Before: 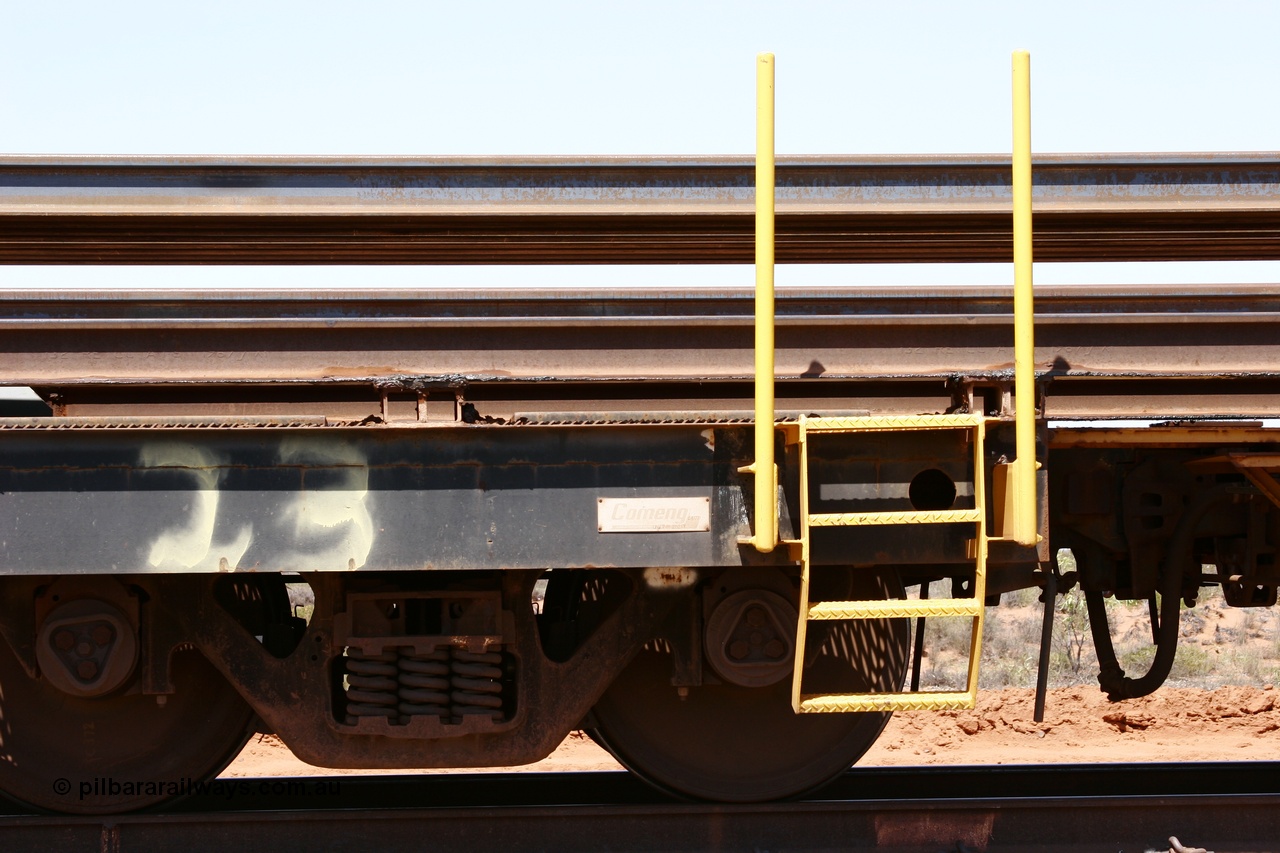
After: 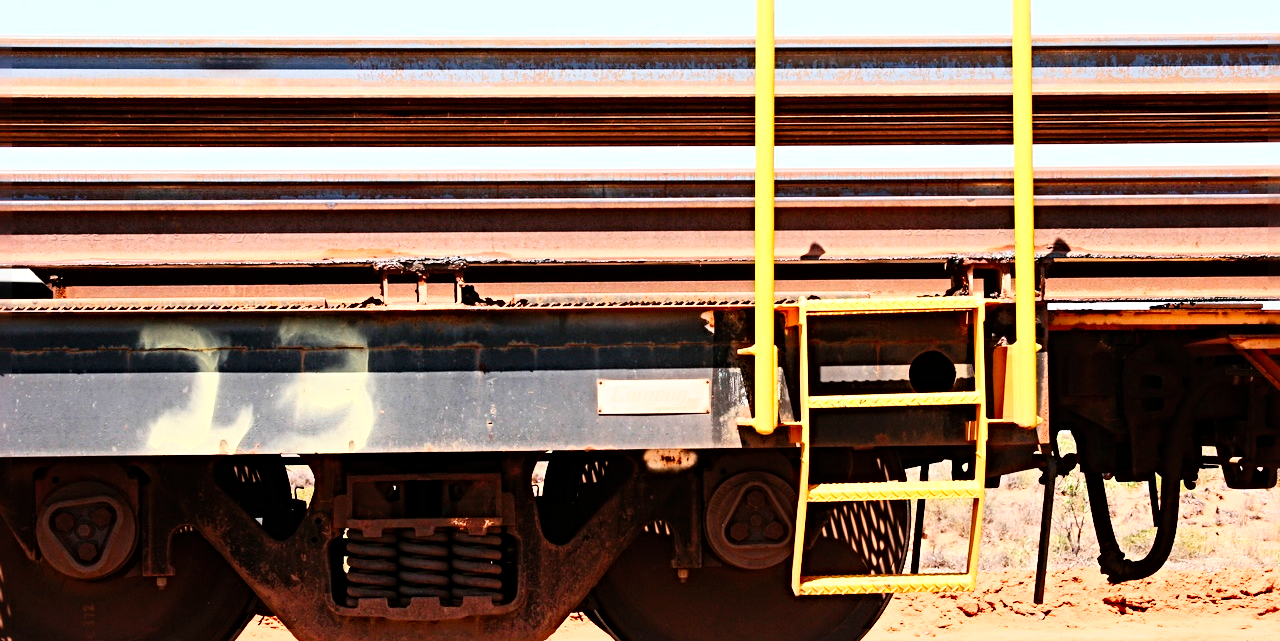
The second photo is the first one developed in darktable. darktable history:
crop: top 13.938%, bottom 10.803%
contrast brightness saturation: contrast 0.204, brightness 0.166, saturation 0.228
sharpen: radius 4.872
tone curve: curves: ch0 [(0, 0) (0.004, 0.001) (0.133, 0.151) (0.325, 0.399) (0.475, 0.579) (0.832, 0.902) (1, 1)], color space Lab, linked channels, preserve colors none
